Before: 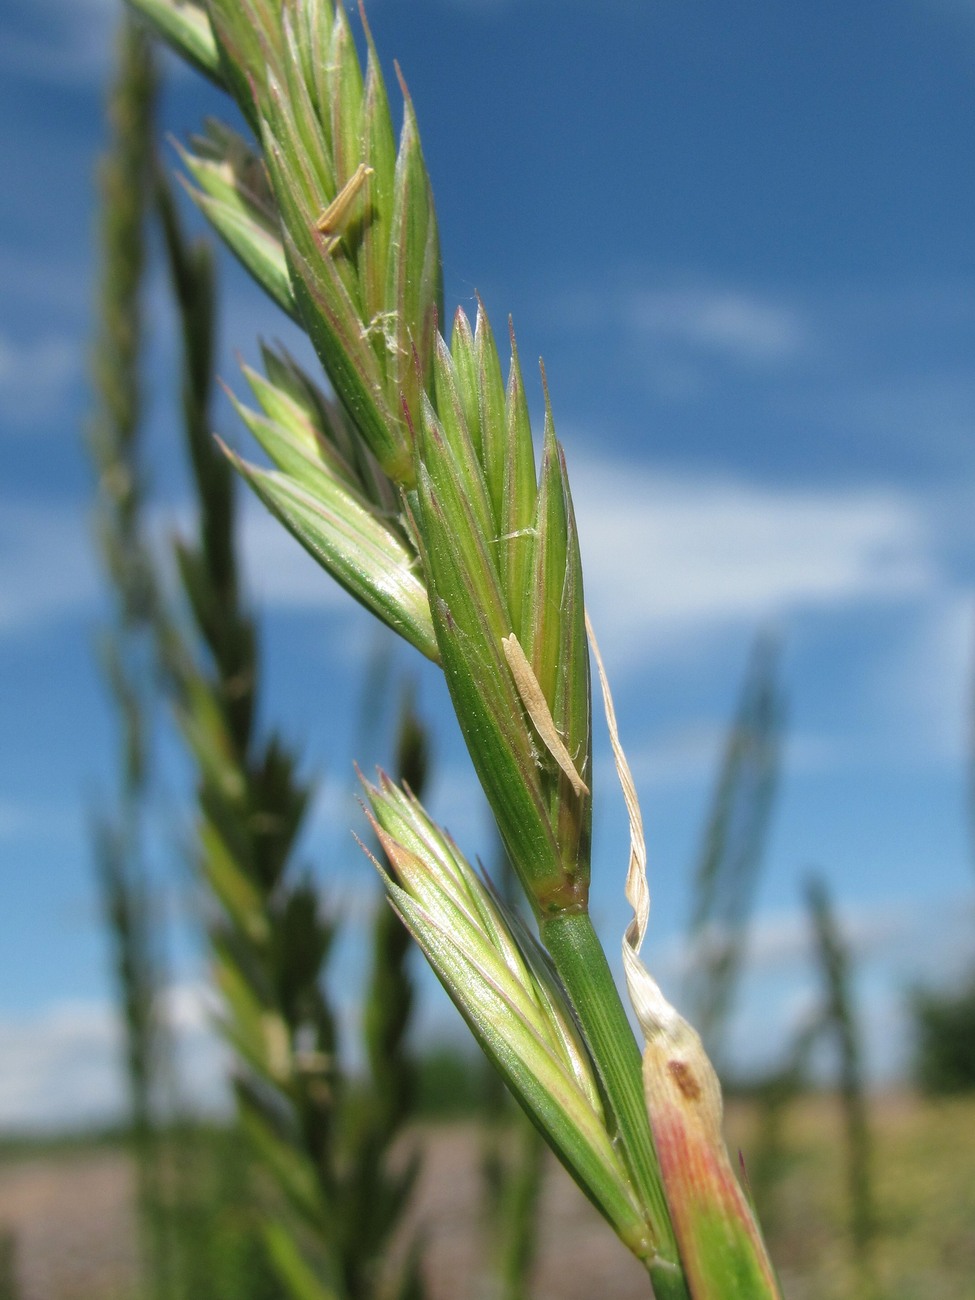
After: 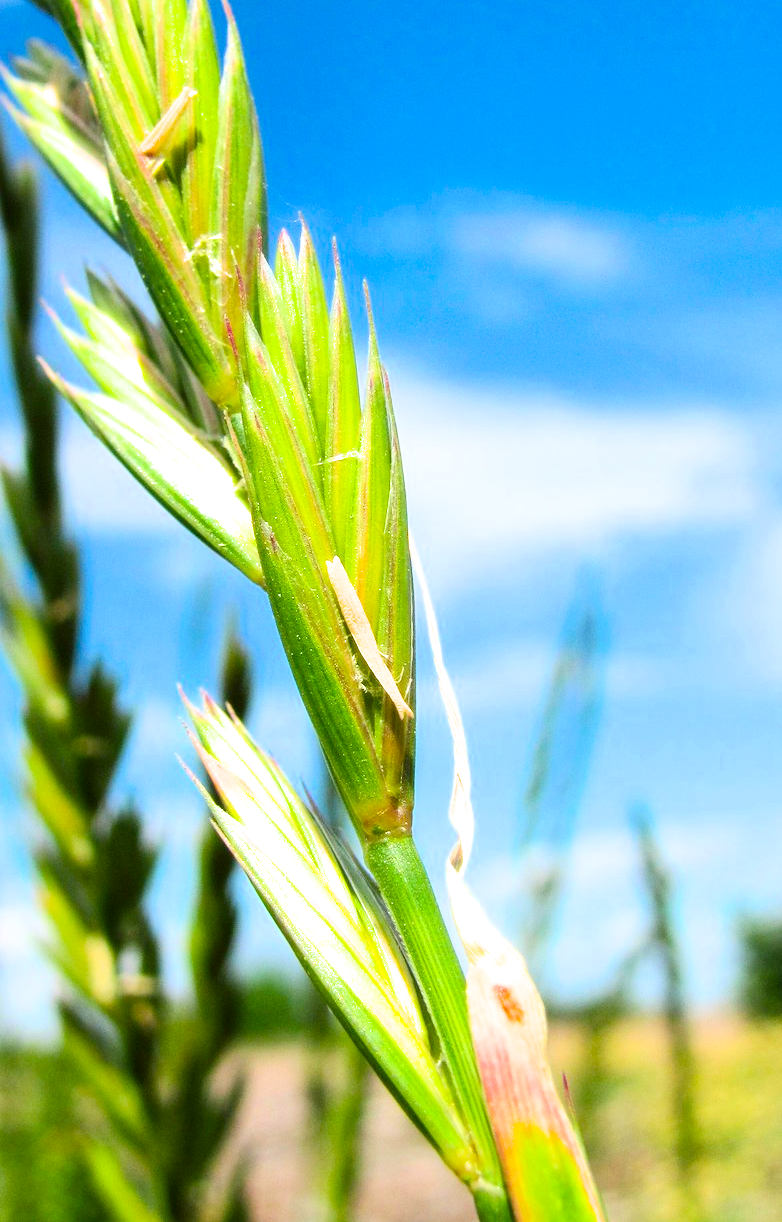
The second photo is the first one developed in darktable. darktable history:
contrast brightness saturation: contrast 0.151, brightness -0.009, saturation 0.105
crop and rotate: left 18.053%, top 5.932%, right 1.678%
filmic rgb: black relative exposure -7.77 EV, white relative exposure 4.39 EV, target black luminance 0%, hardness 3.75, latitude 50.53%, contrast 1.069, highlights saturation mix 9.1%, shadows ↔ highlights balance -0.274%, color science v6 (2022)
exposure: black level correction -0.002, exposure 1.36 EV, compensate highlight preservation false
color balance rgb: linear chroma grading › global chroma 14.764%, perceptual saturation grading › global saturation 20%, perceptual saturation grading › highlights -25.104%, perceptual saturation grading › shadows 24.747%, perceptual brilliance grading › highlights 10.453%, perceptual brilliance grading › shadows -10.494%, global vibrance 20%
